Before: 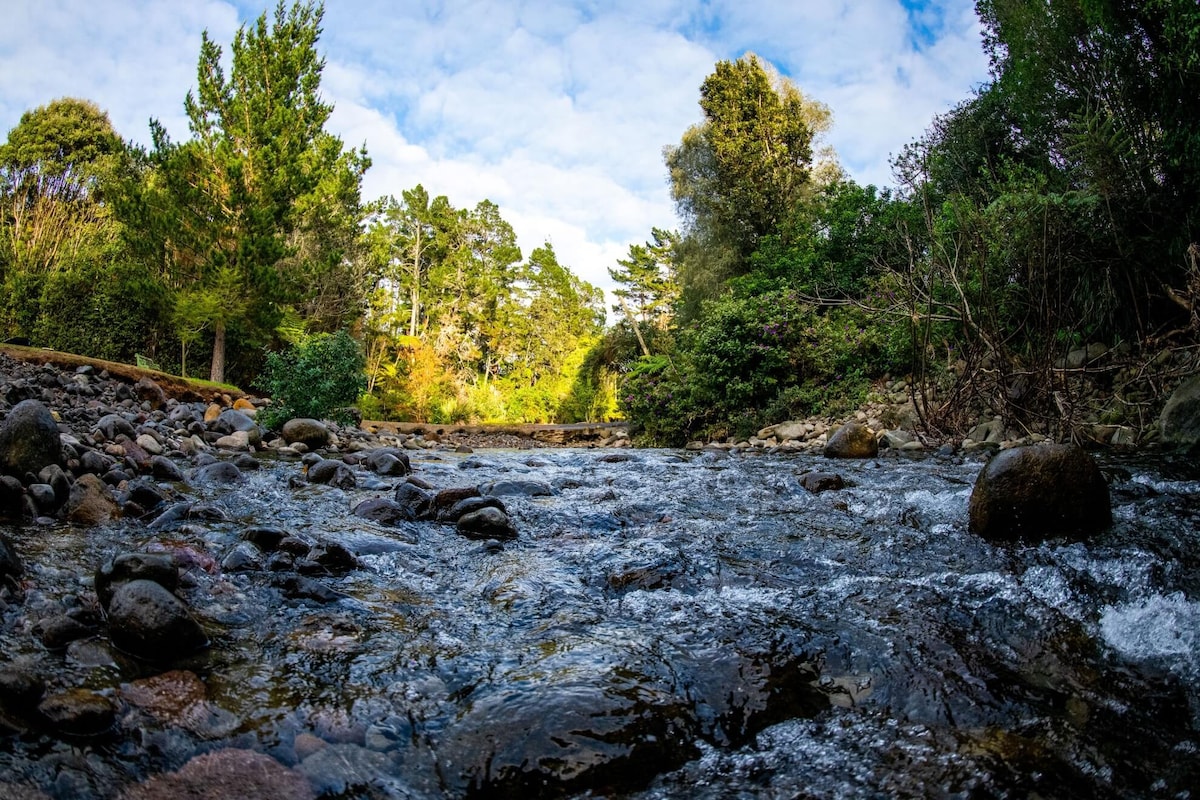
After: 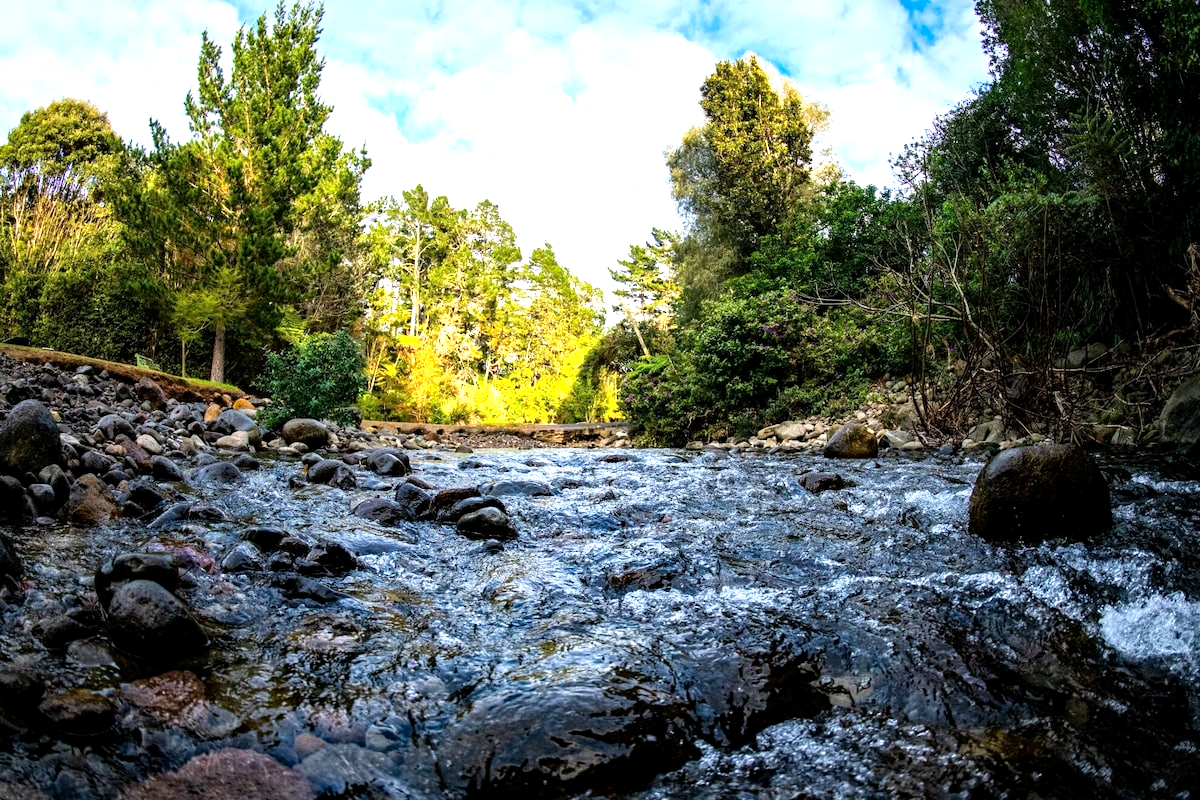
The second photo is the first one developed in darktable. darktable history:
exposure: black level correction 0.001, exposure 0.136 EV, compensate exposure bias true, compensate highlight preservation false
haze removal: adaptive false
tone equalizer: -8 EV -0.71 EV, -7 EV -0.731 EV, -6 EV -0.623 EV, -5 EV -0.394 EV, -3 EV 0.381 EV, -2 EV 0.6 EV, -1 EV 0.7 EV, +0 EV 0.736 EV
